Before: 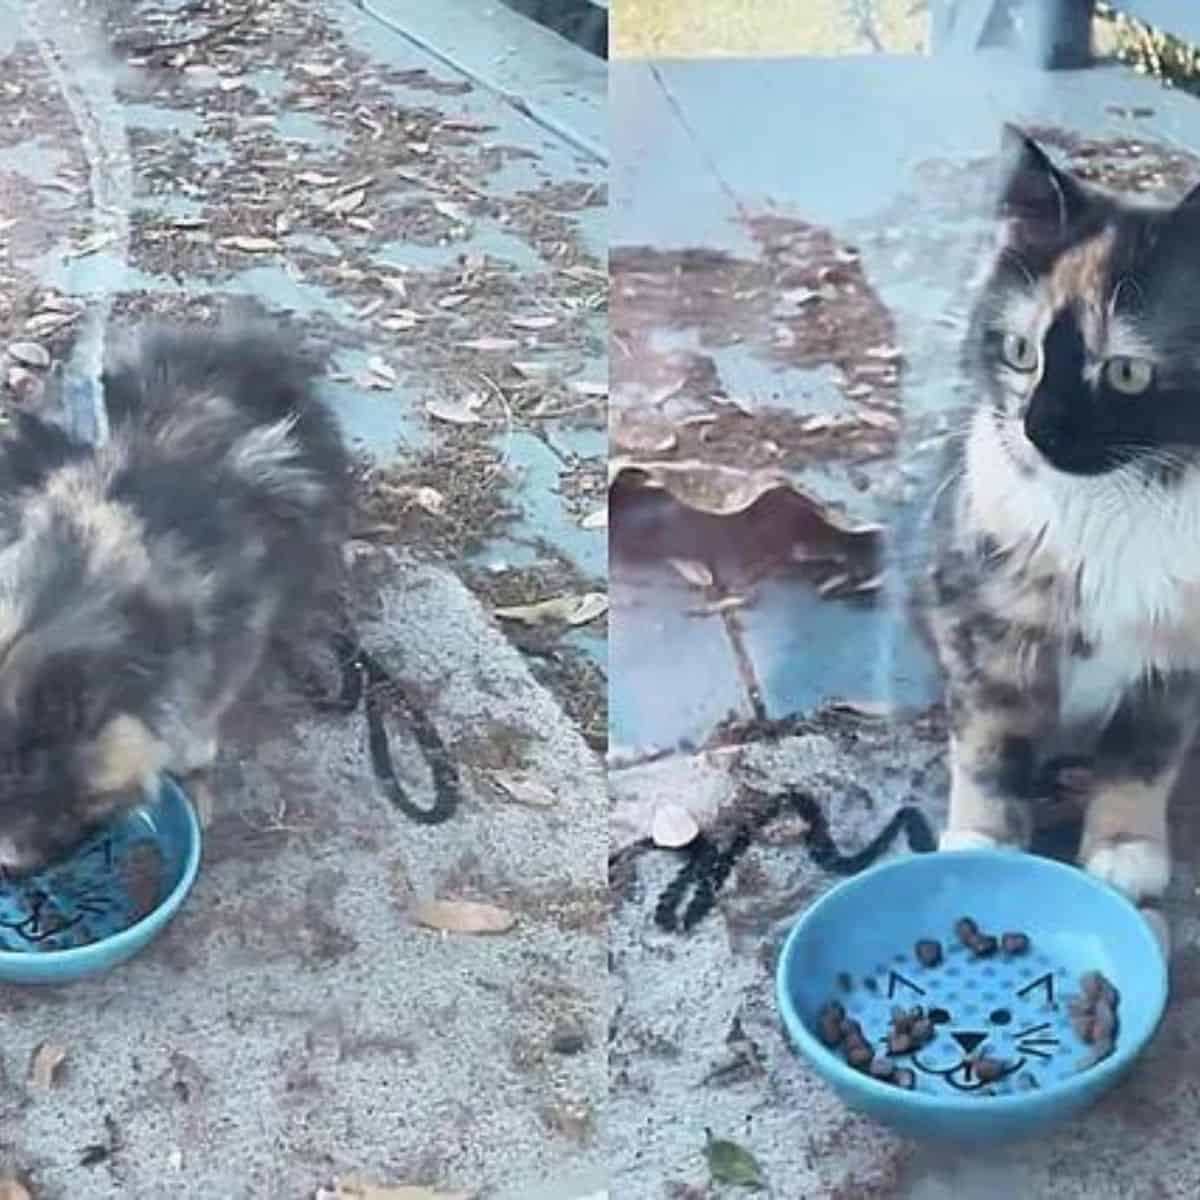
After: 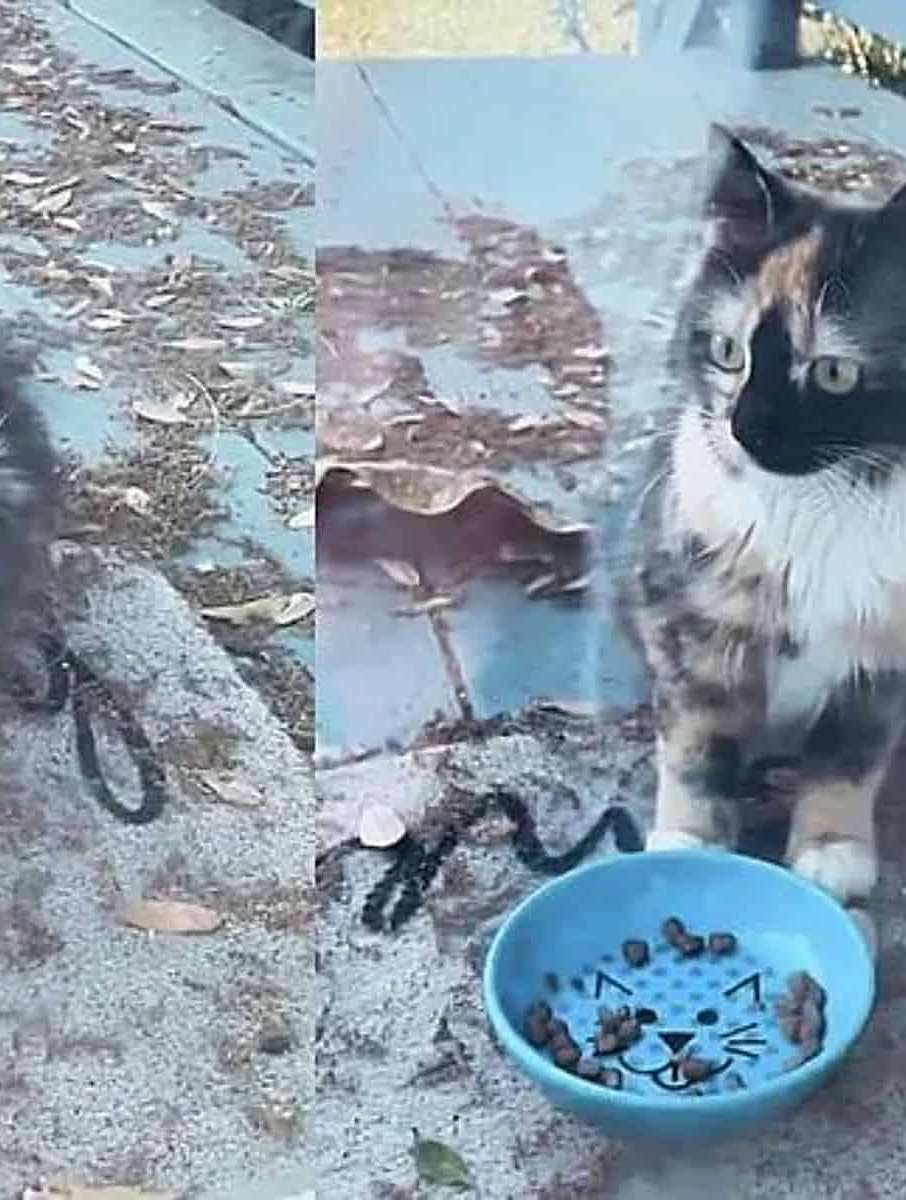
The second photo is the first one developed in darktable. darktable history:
sharpen: amount 0.467
crop and rotate: left 24.495%
